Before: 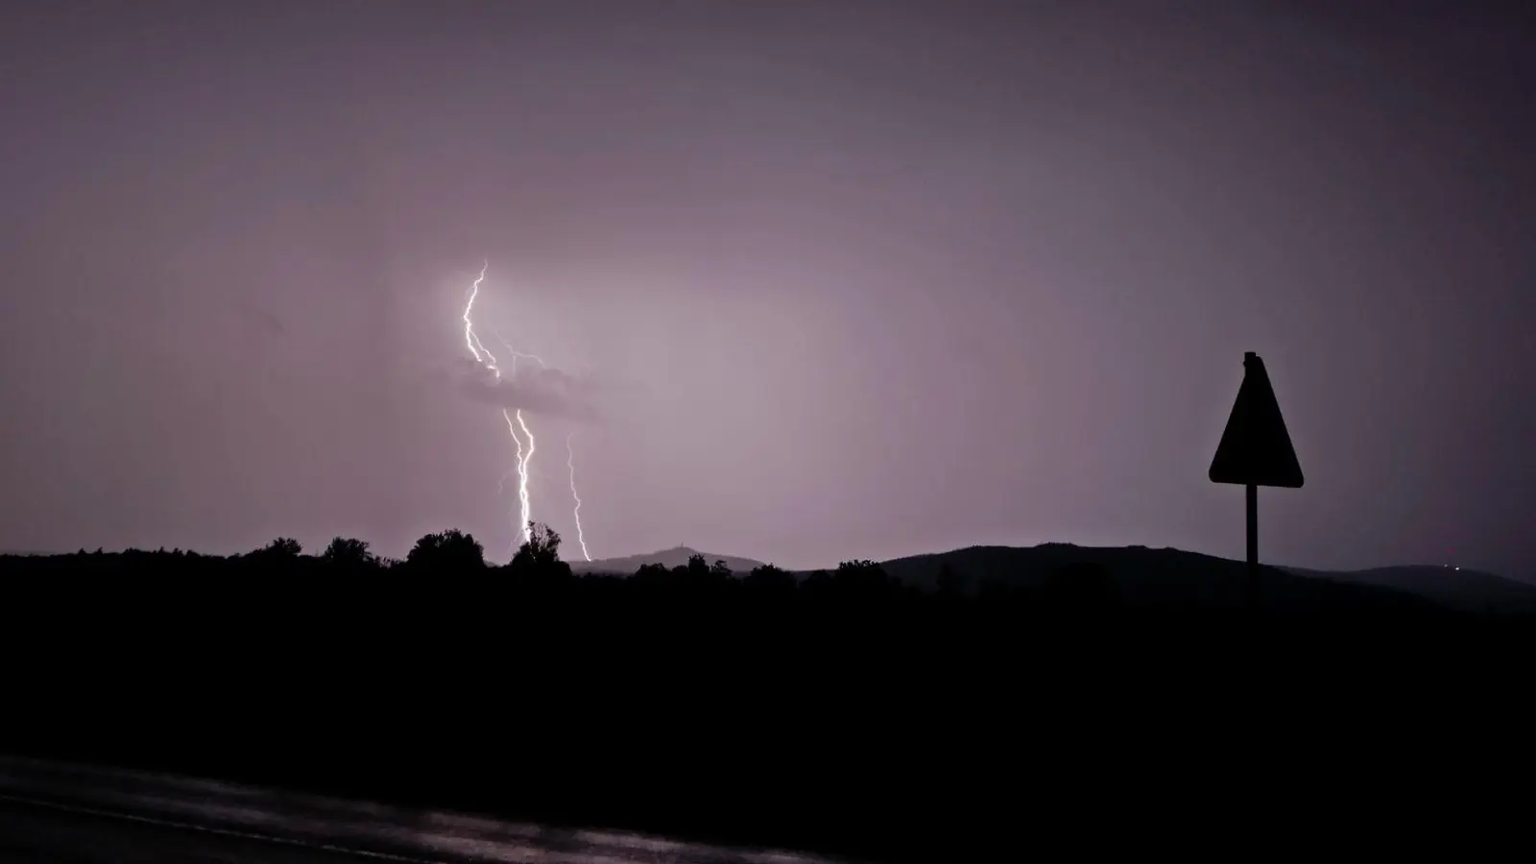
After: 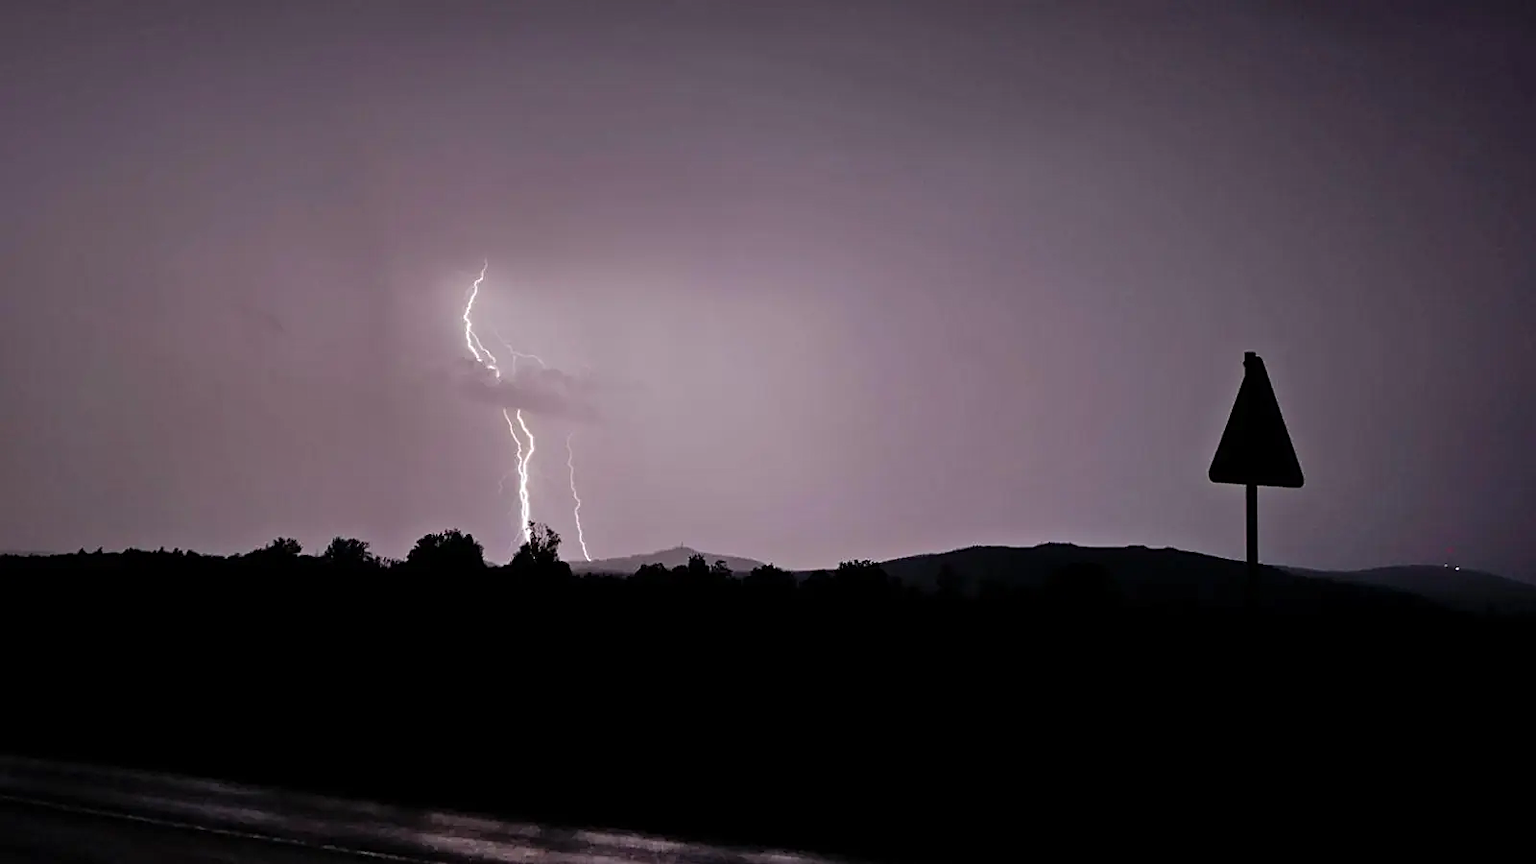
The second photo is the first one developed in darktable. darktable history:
sharpen: on, module defaults
shadows and highlights: radius 126.5, shadows 30.3, highlights -30.59, low approximation 0.01, soften with gaussian
